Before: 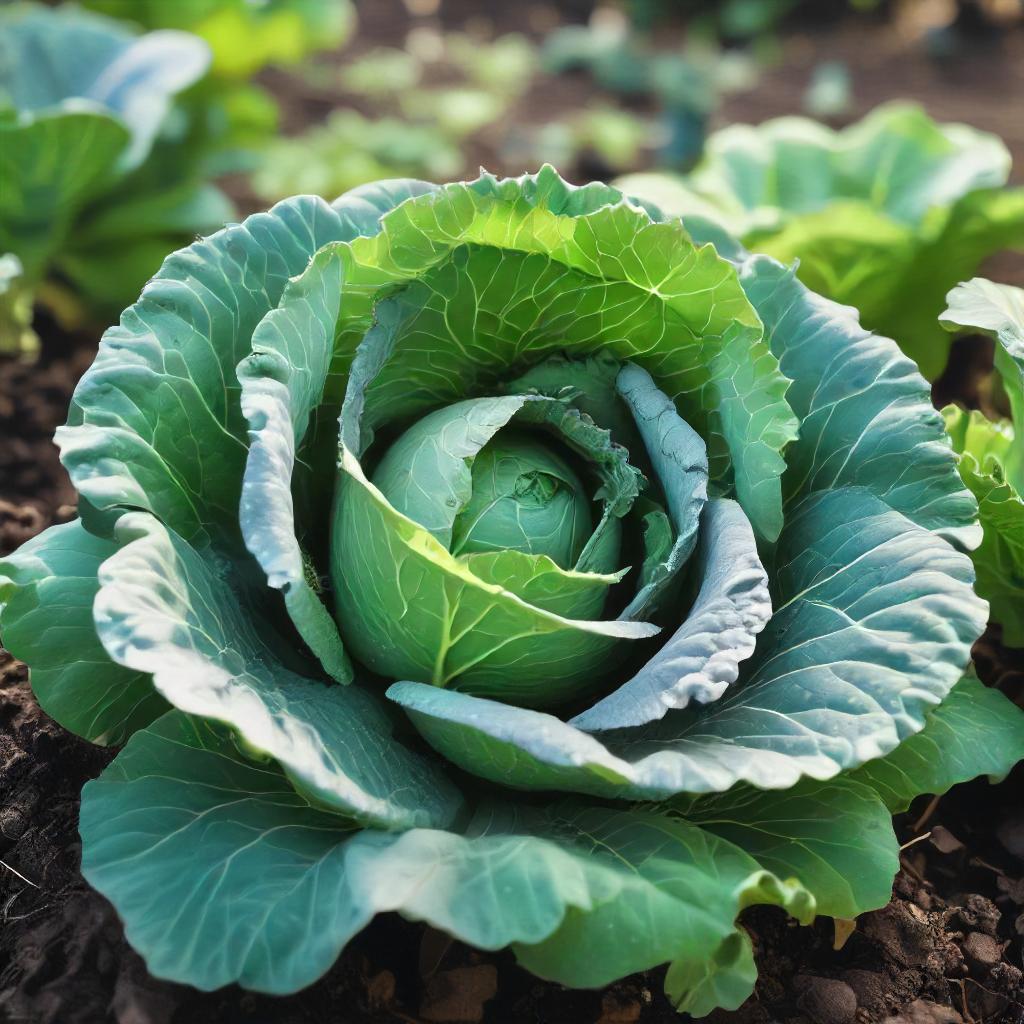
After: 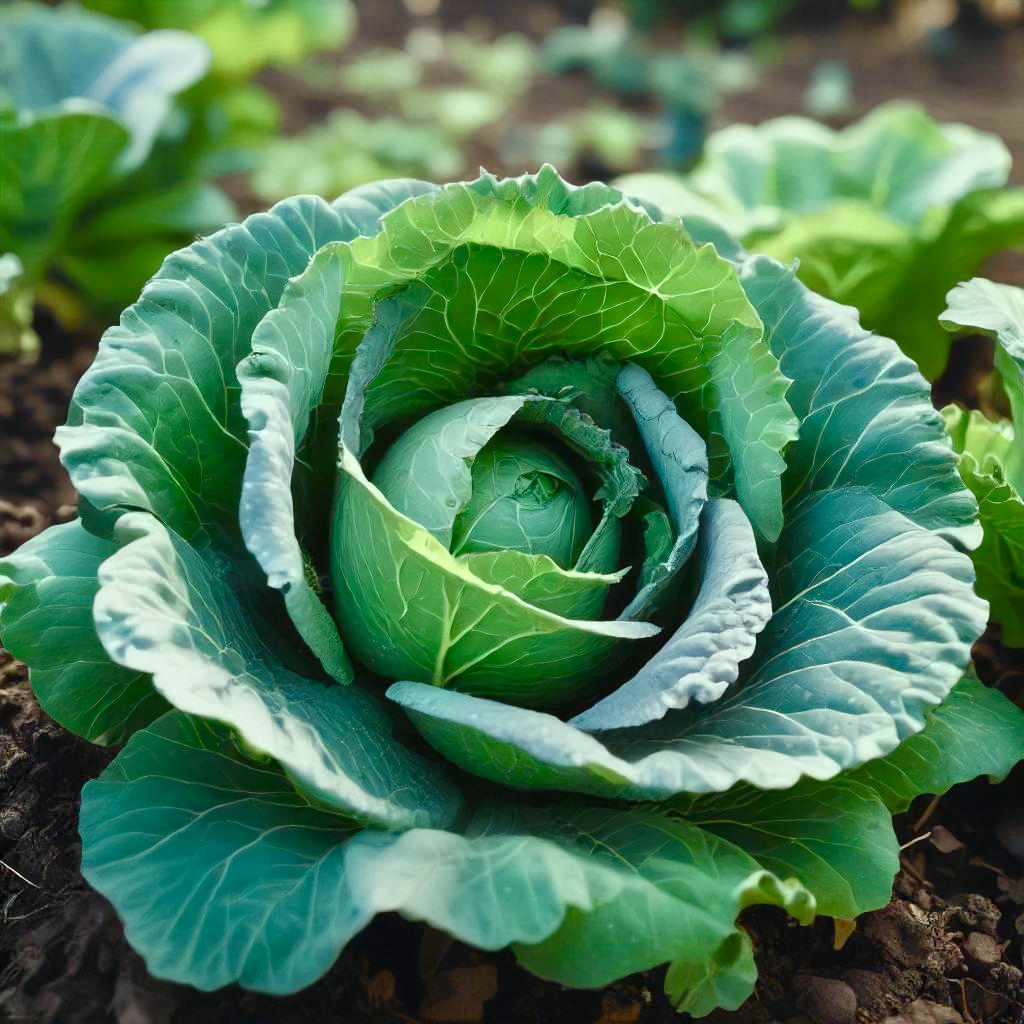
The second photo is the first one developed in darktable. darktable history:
color correction: highlights a* -8, highlights b* 3.1
color balance rgb: perceptual saturation grading › global saturation 20%, perceptual saturation grading › highlights -50%, perceptual saturation grading › shadows 30%
